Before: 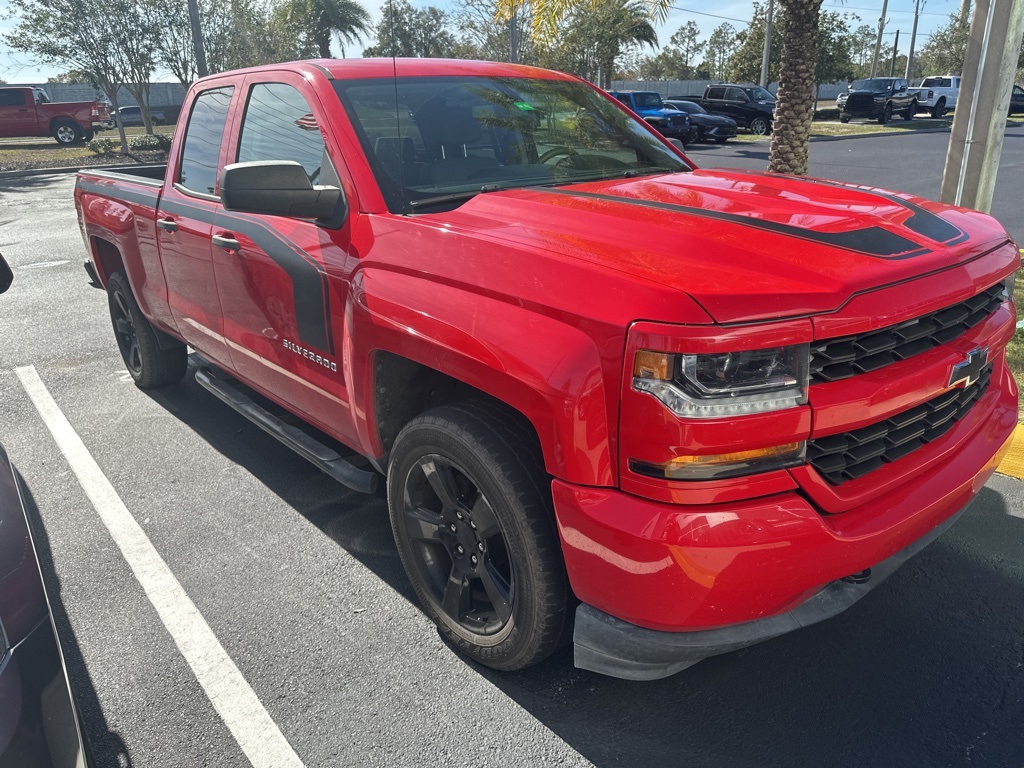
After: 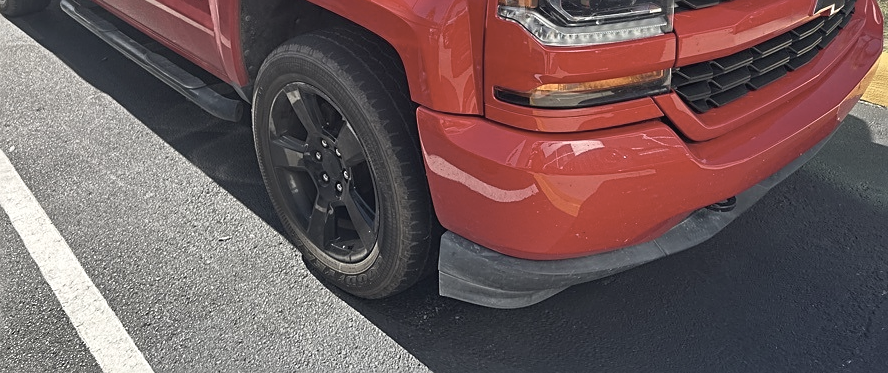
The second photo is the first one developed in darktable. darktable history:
crop and rotate: left 13.254%, top 48.478%, bottom 2.887%
shadows and highlights: low approximation 0.01, soften with gaussian
base curve: preserve colors none
sharpen: on, module defaults
color correction: highlights b* -0.054, saturation 0.6
tone curve: curves: ch0 [(0, 0.024) (0.119, 0.146) (0.474, 0.464) (0.718, 0.721) (0.817, 0.839) (1, 0.998)]; ch1 [(0, 0) (0.377, 0.416) (0.439, 0.451) (0.477, 0.477) (0.501, 0.503) (0.538, 0.544) (0.58, 0.602) (0.664, 0.676) (0.783, 0.804) (1, 1)]; ch2 [(0, 0) (0.38, 0.405) (0.463, 0.456) (0.498, 0.497) (0.524, 0.535) (0.578, 0.576) (0.648, 0.665) (1, 1)], color space Lab, independent channels, preserve colors none
